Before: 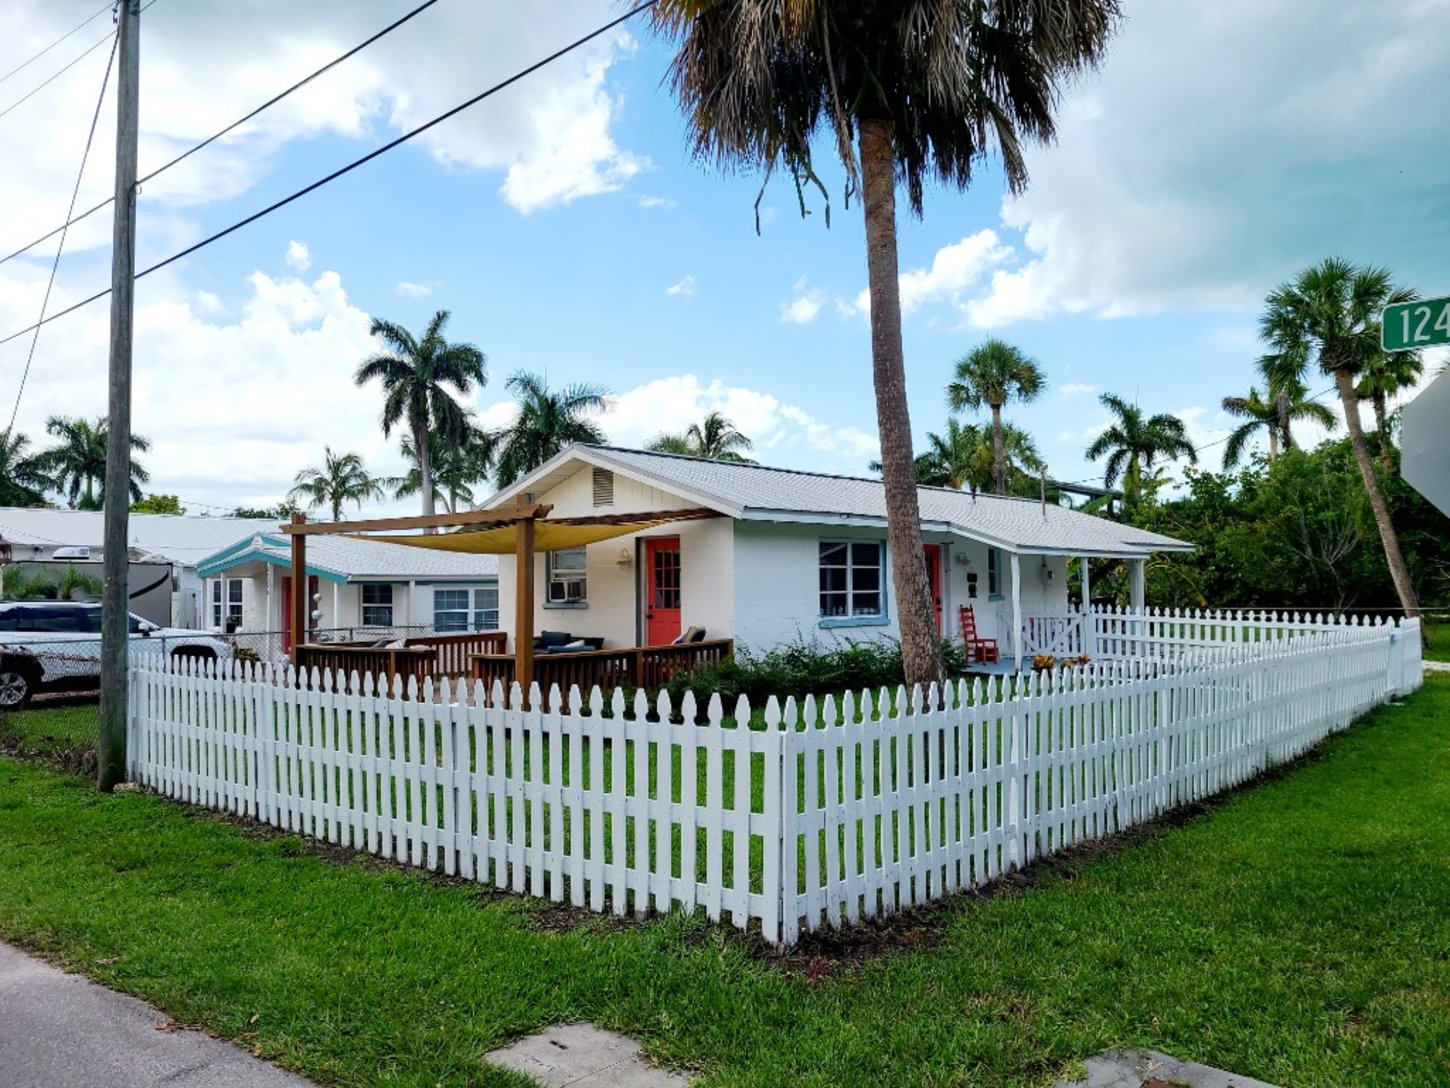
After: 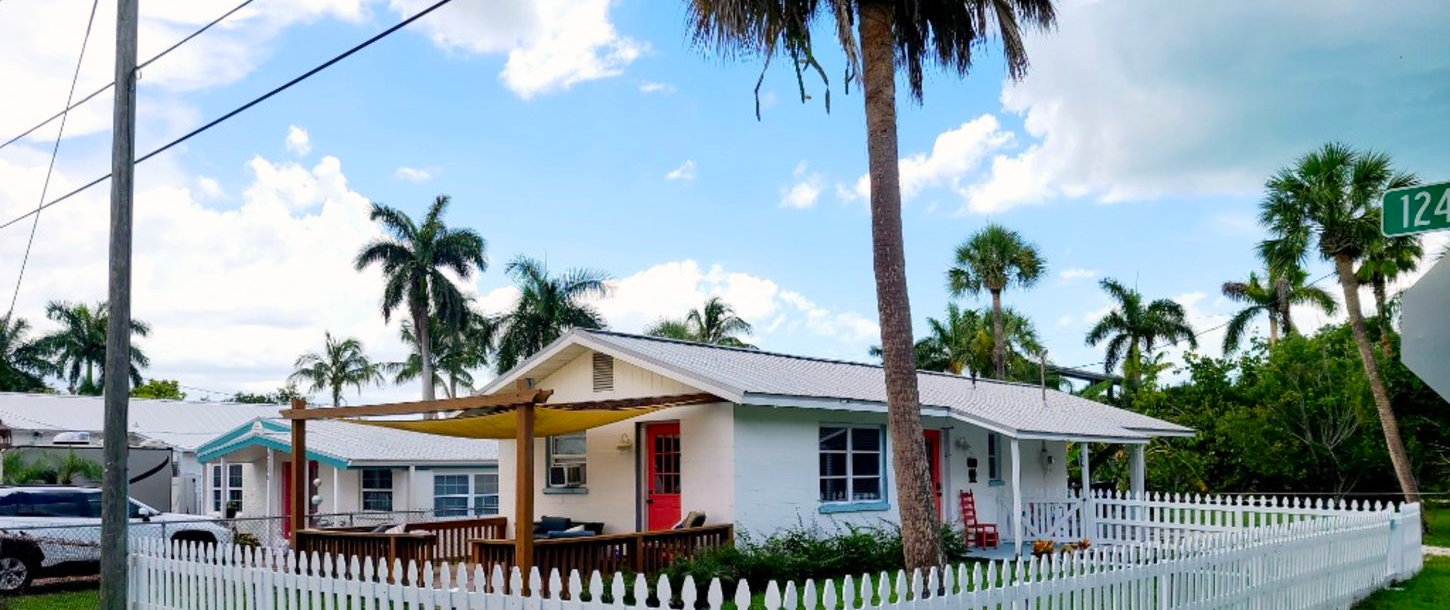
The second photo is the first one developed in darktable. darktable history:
color correction: highlights a* 3.22, highlights b* 1.93, saturation 1.19
crop and rotate: top 10.605%, bottom 33.274%
